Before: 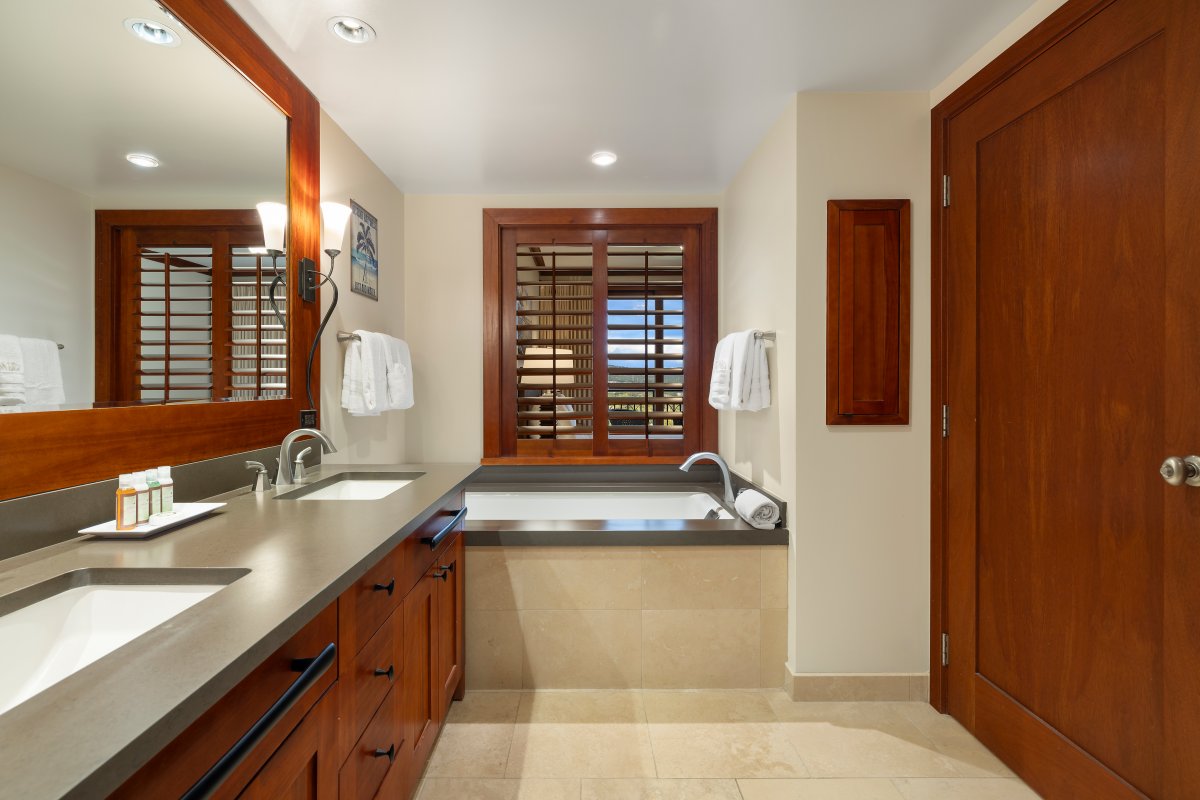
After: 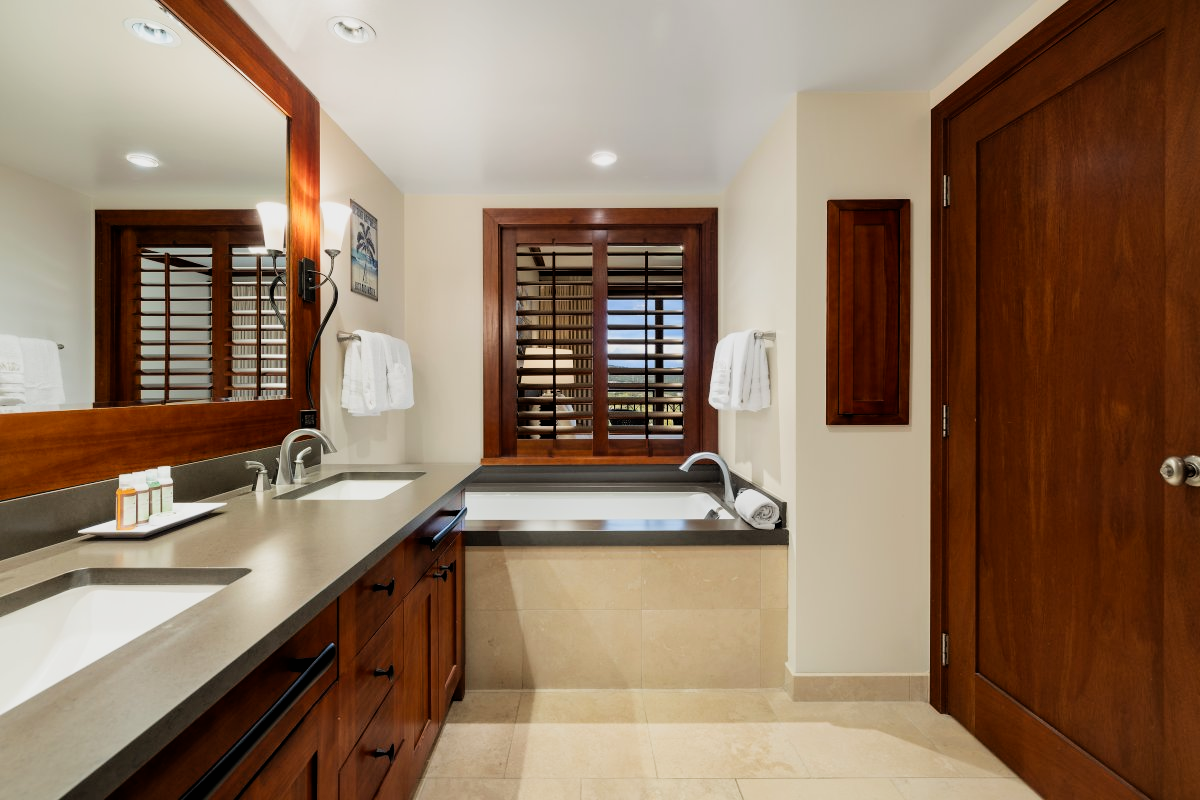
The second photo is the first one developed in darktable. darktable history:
bloom: size 13.65%, threshold 98.39%, strength 4.82%
contrast brightness saturation: contrast 0.1, brightness 0.02, saturation 0.02
filmic rgb: black relative exposure -5 EV, white relative exposure 3.5 EV, hardness 3.19, contrast 1.2, highlights saturation mix -50%
